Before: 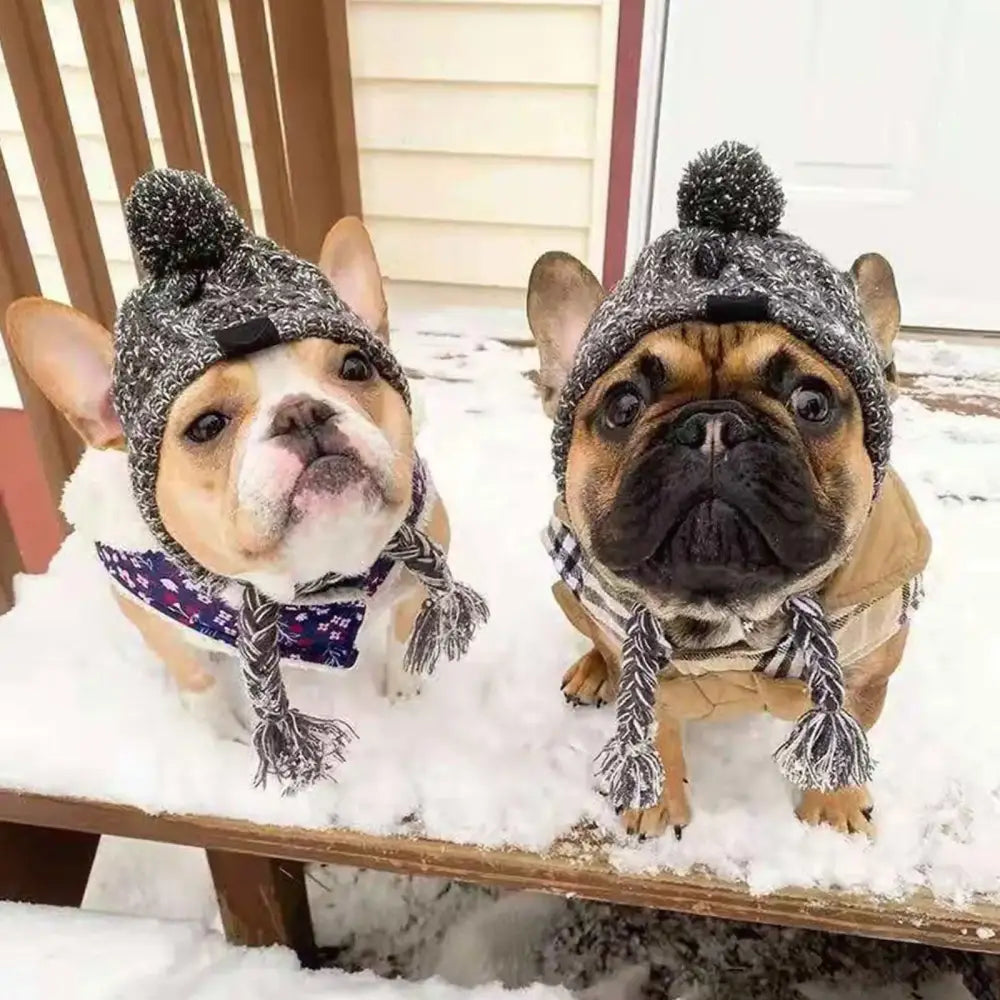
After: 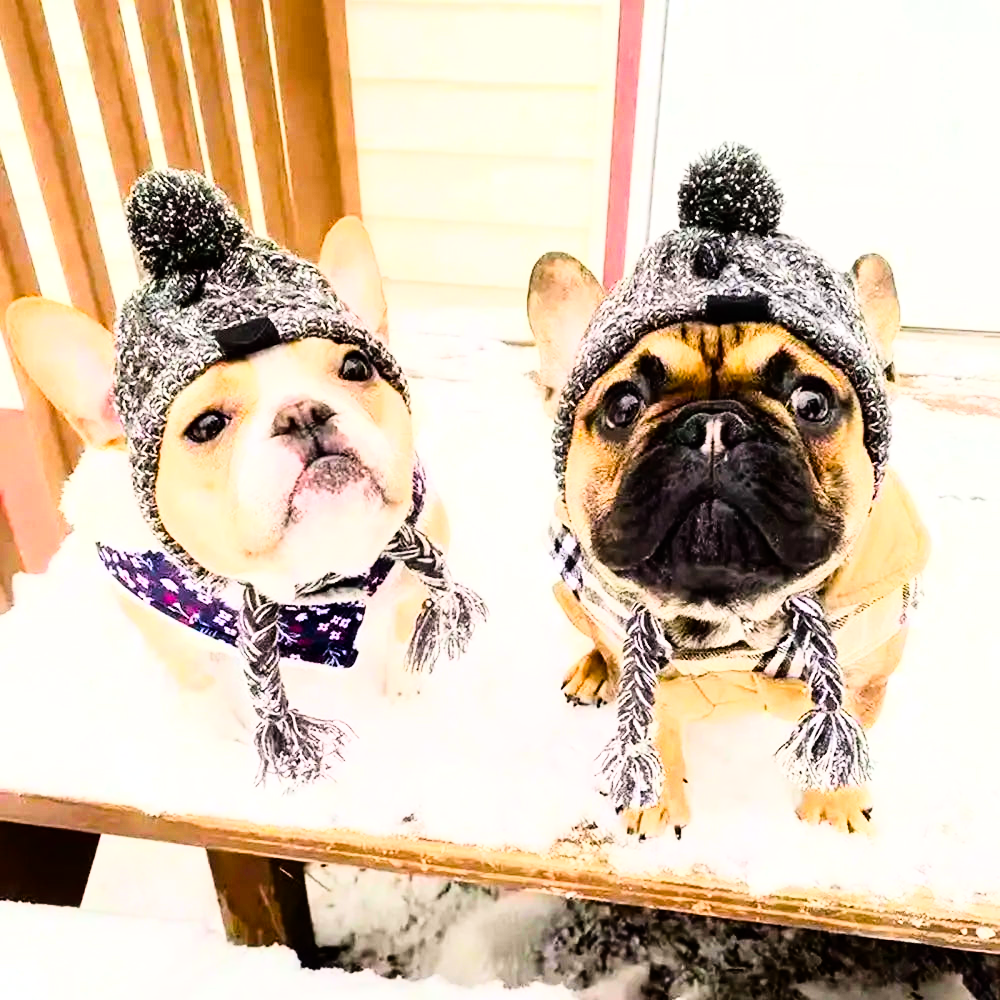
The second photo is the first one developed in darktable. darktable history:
color balance rgb: perceptual saturation grading › global saturation 20%, perceptual saturation grading › highlights -25%, perceptual saturation grading › shadows 50%
exposure: exposure 0.207 EV, compensate highlight preservation false
rgb curve: curves: ch0 [(0, 0) (0.21, 0.15) (0.24, 0.21) (0.5, 0.75) (0.75, 0.96) (0.89, 0.99) (1, 1)]; ch1 [(0, 0.02) (0.21, 0.13) (0.25, 0.2) (0.5, 0.67) (0.75, 0.9) (0.89, 0.97) (1, 1)]; ch2 [(0, 0.02) (0.21, 0.13) (0.25, 0.2) (0.5, 0.67) (0.75, 0.9) (0.89, 0.97) (1, 1)], compensate middle gray true
